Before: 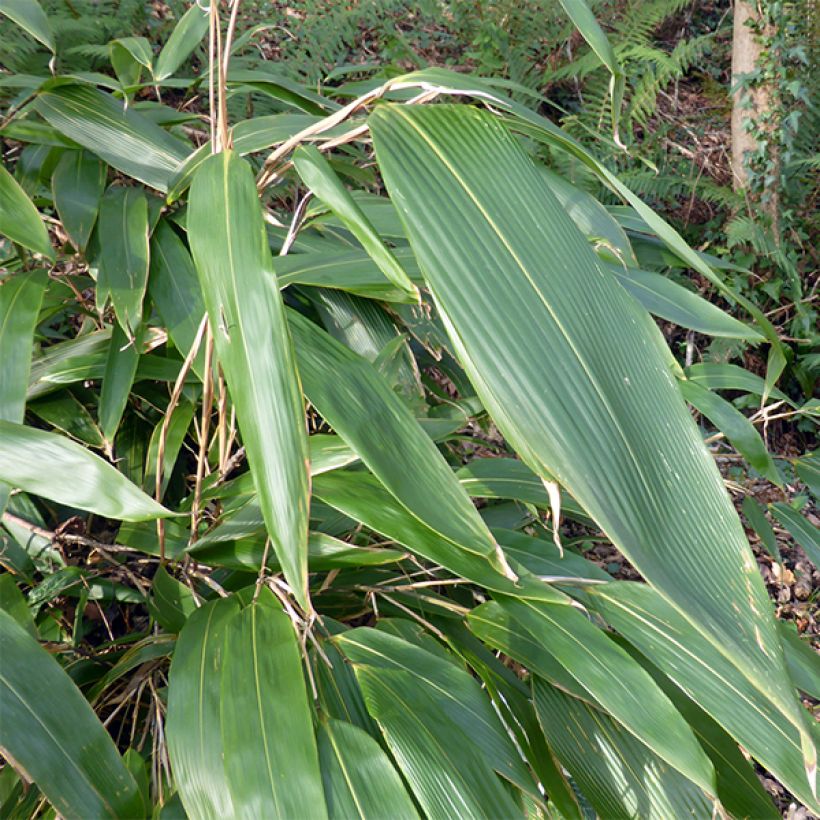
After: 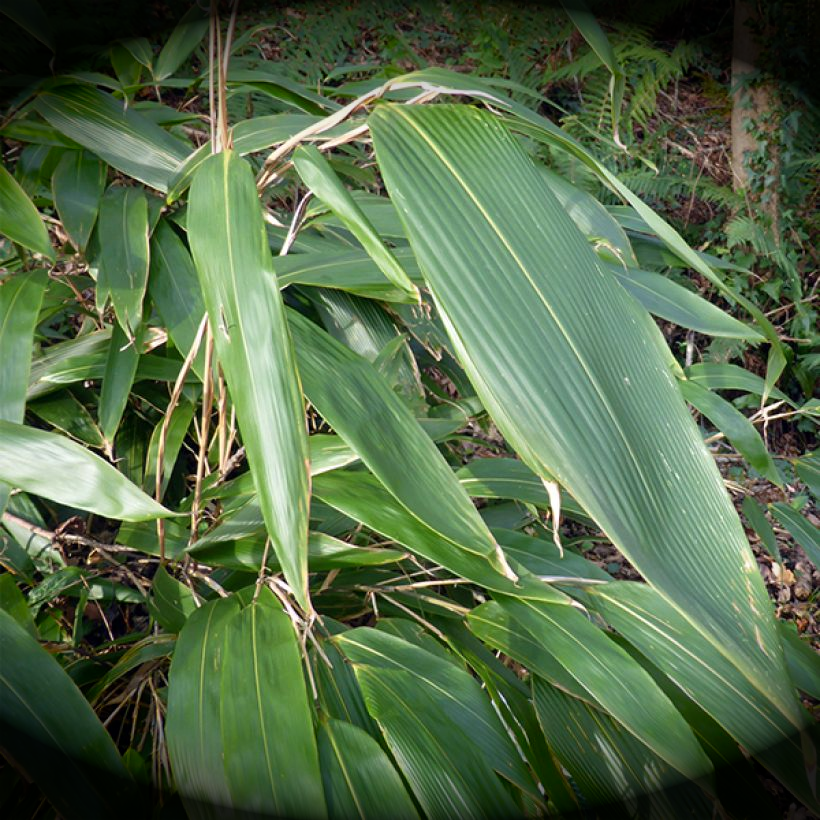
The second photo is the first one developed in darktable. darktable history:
vignetting: fall-off start 99.77%, brightness -0.987, saturation 0.491, width/height ratio 1.322, unbound false
